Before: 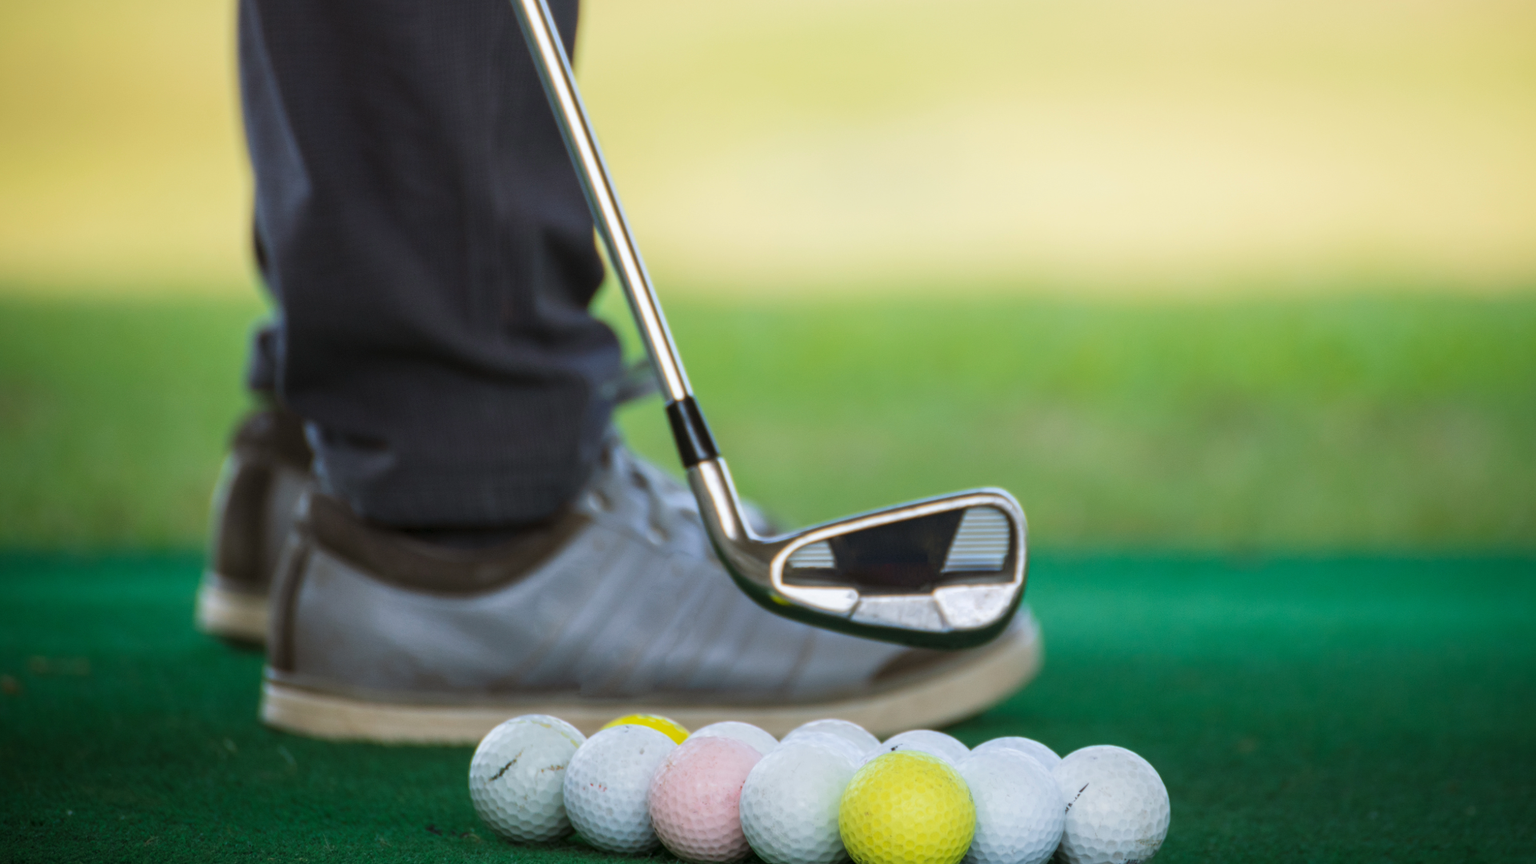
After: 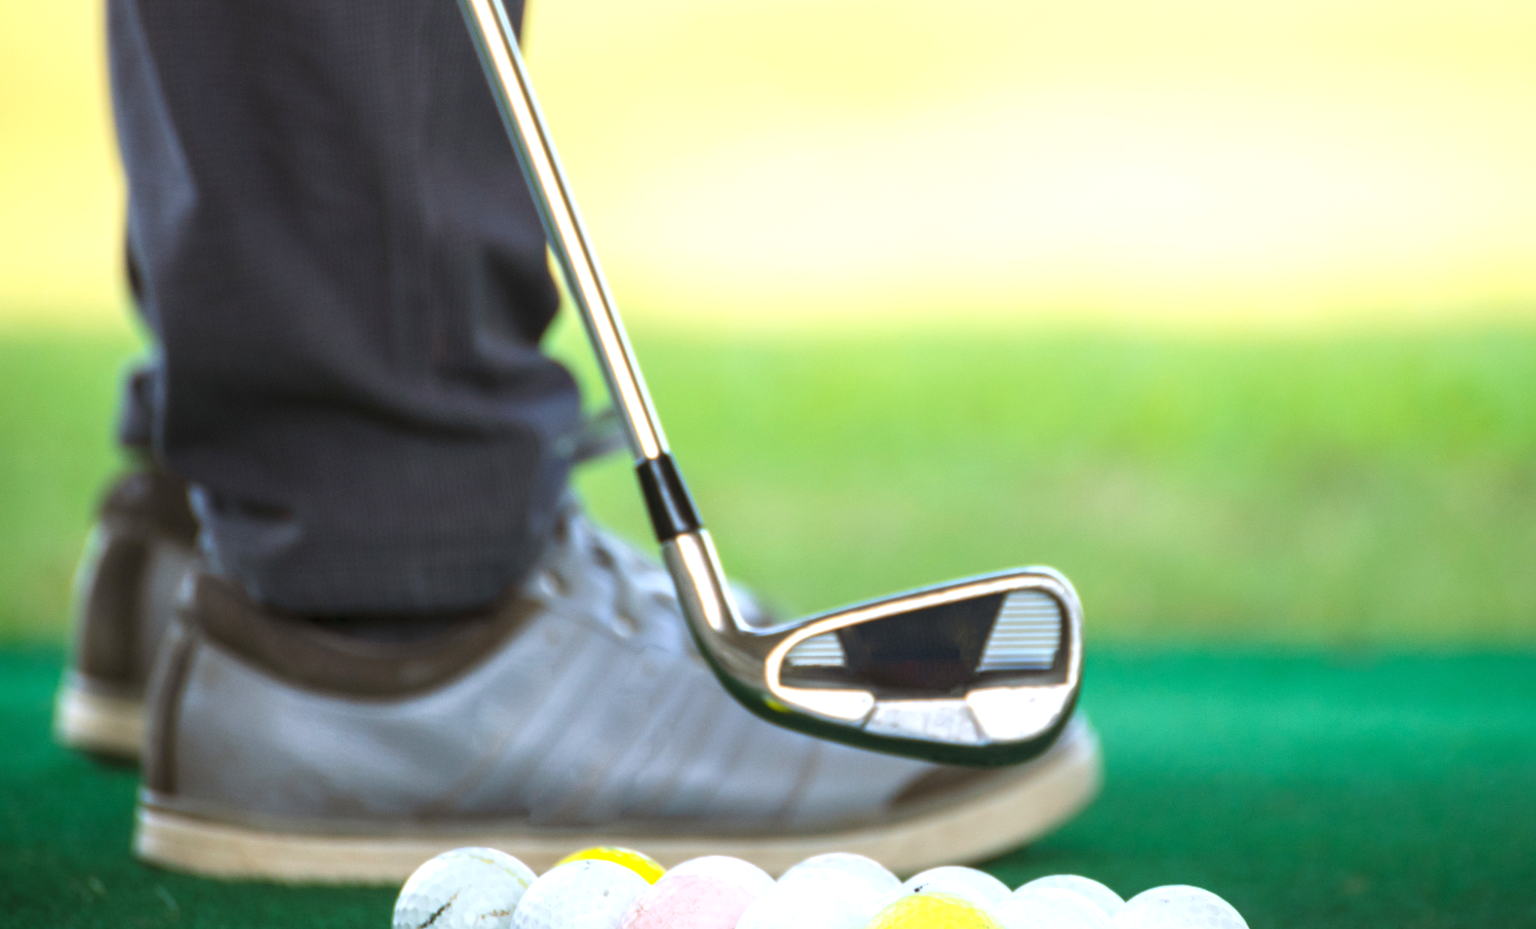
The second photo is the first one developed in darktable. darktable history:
exposure: exposure 0.74 EV, compensate highlight preservation false
crop: left 9.929%, top 3.475%, right 9.188%, bottom 9.529%
